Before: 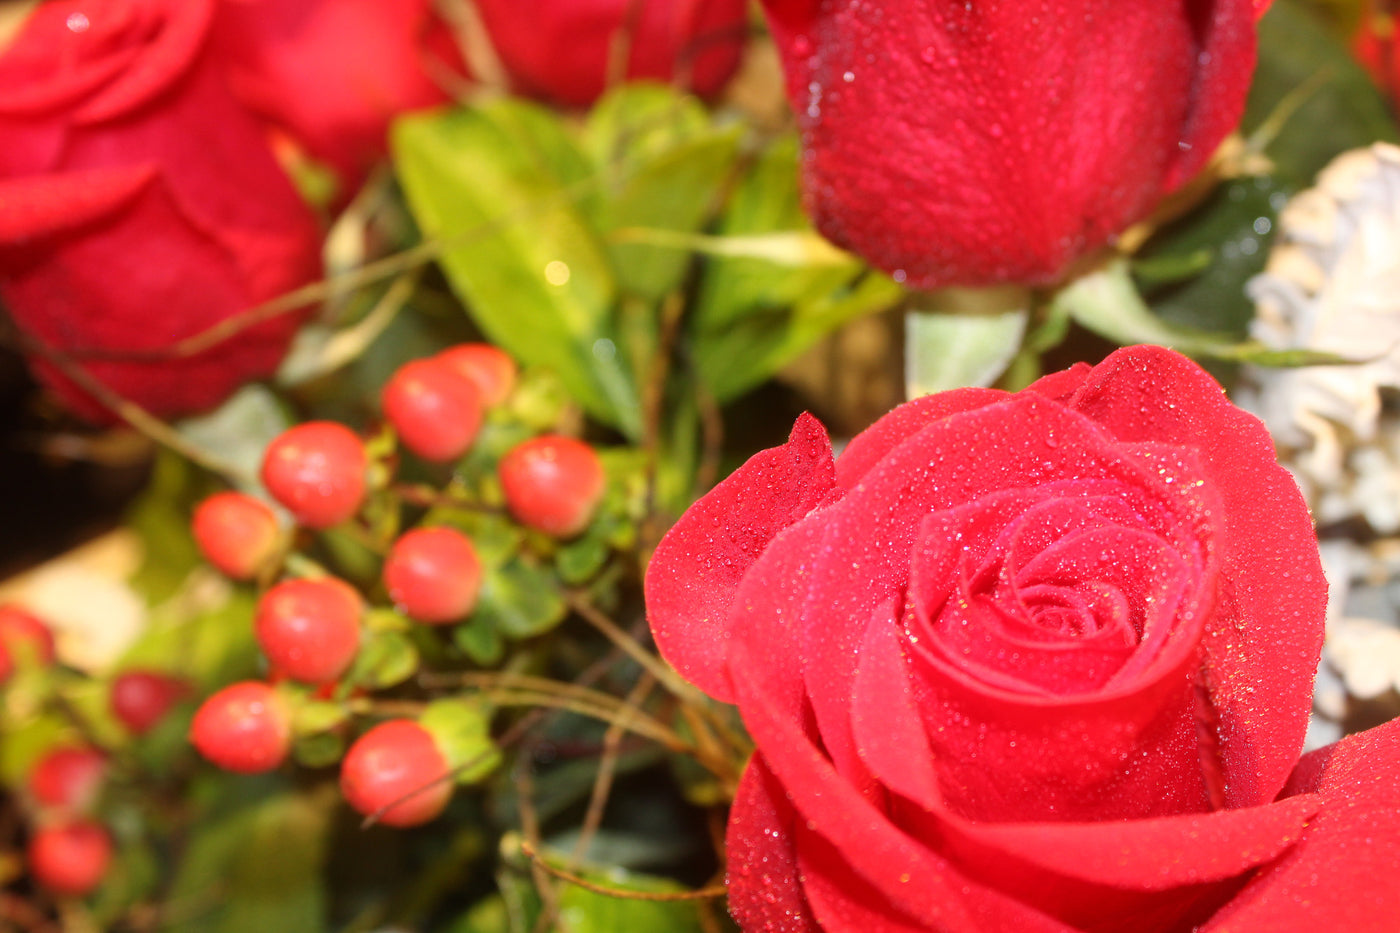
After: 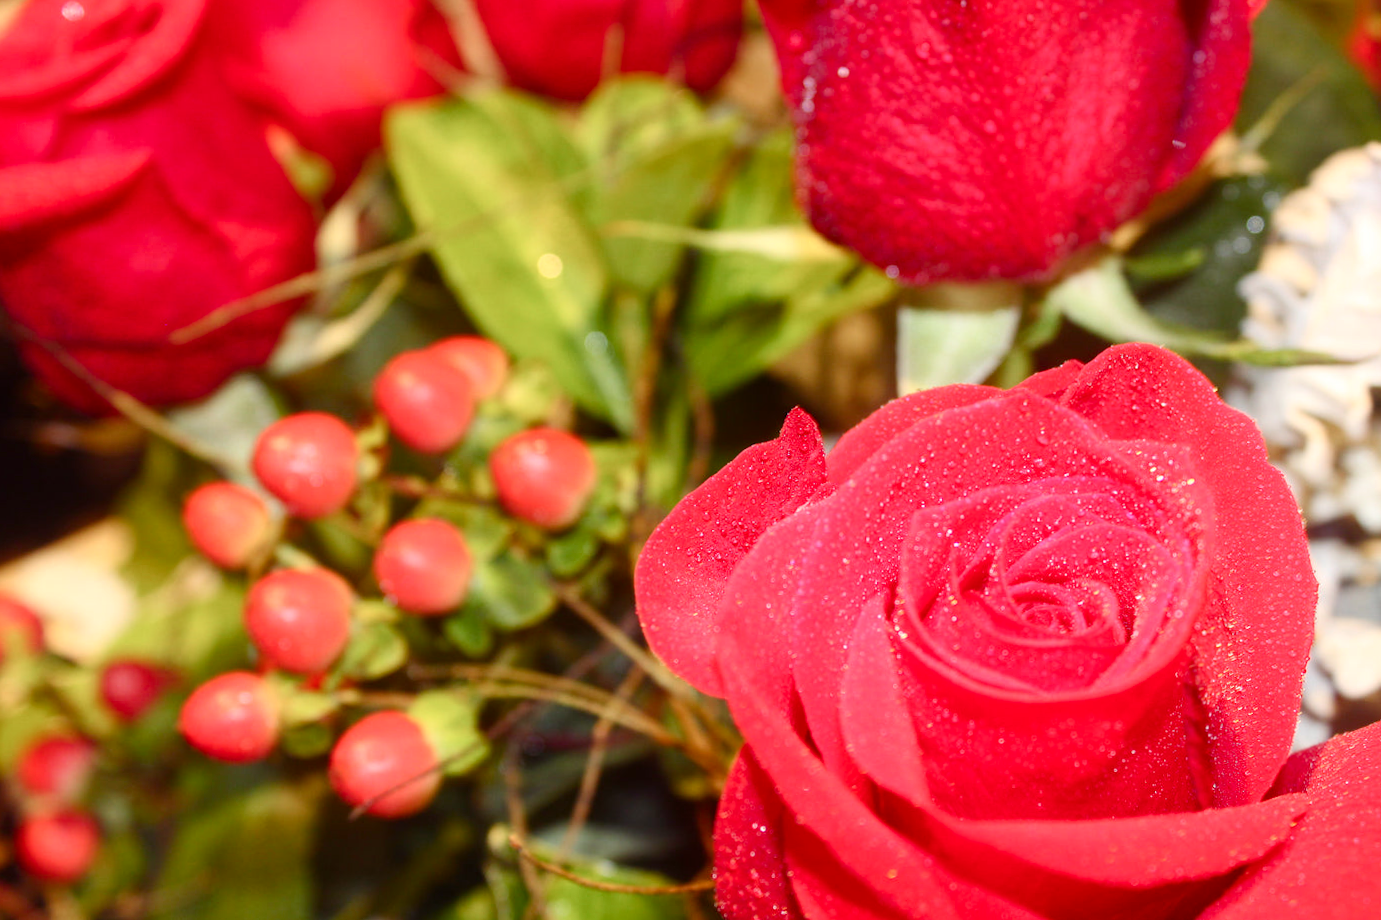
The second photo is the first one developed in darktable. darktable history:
contrast brightness saturation: contrast 0.096, brightness 0.037, saturation 0.093
crop and rotate: angle -0.511°
color balance rgb: shadows lift › luminance -21.97%, shadows lift › chroma 8.77%, shadows lift › hue 285.73°, perceptual saturation grading › global saturation -0.142%, perceptual saturation grading › highlights -25.515%, perceptual saturation grading › shadows 29.867%, global vibrance 14.566%
